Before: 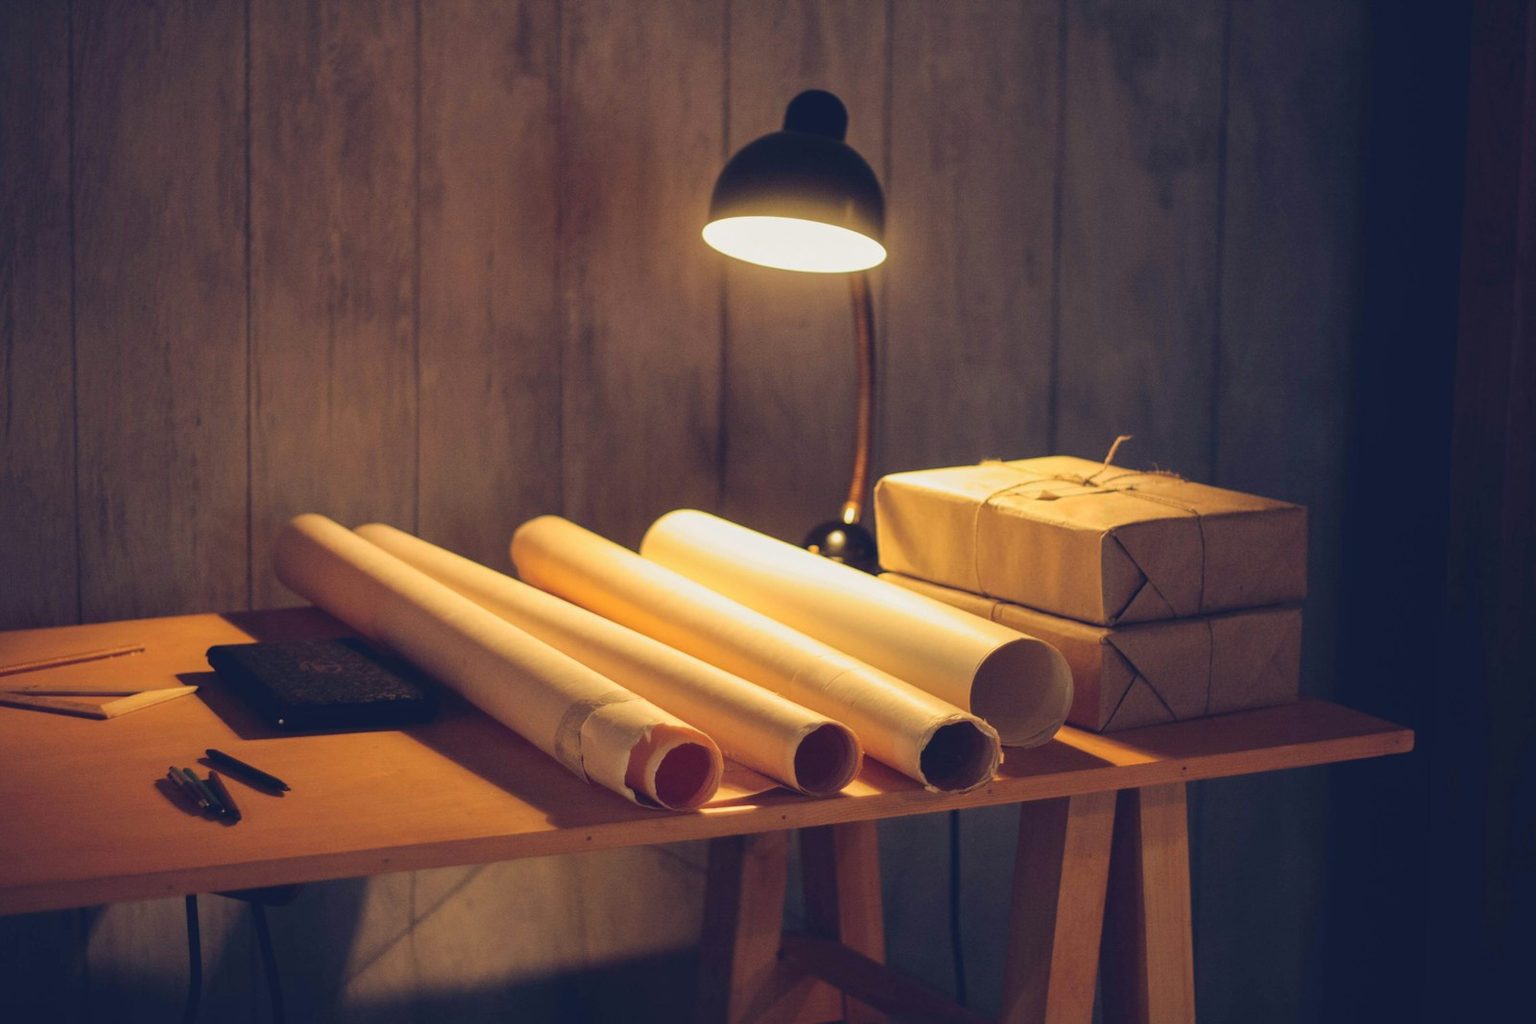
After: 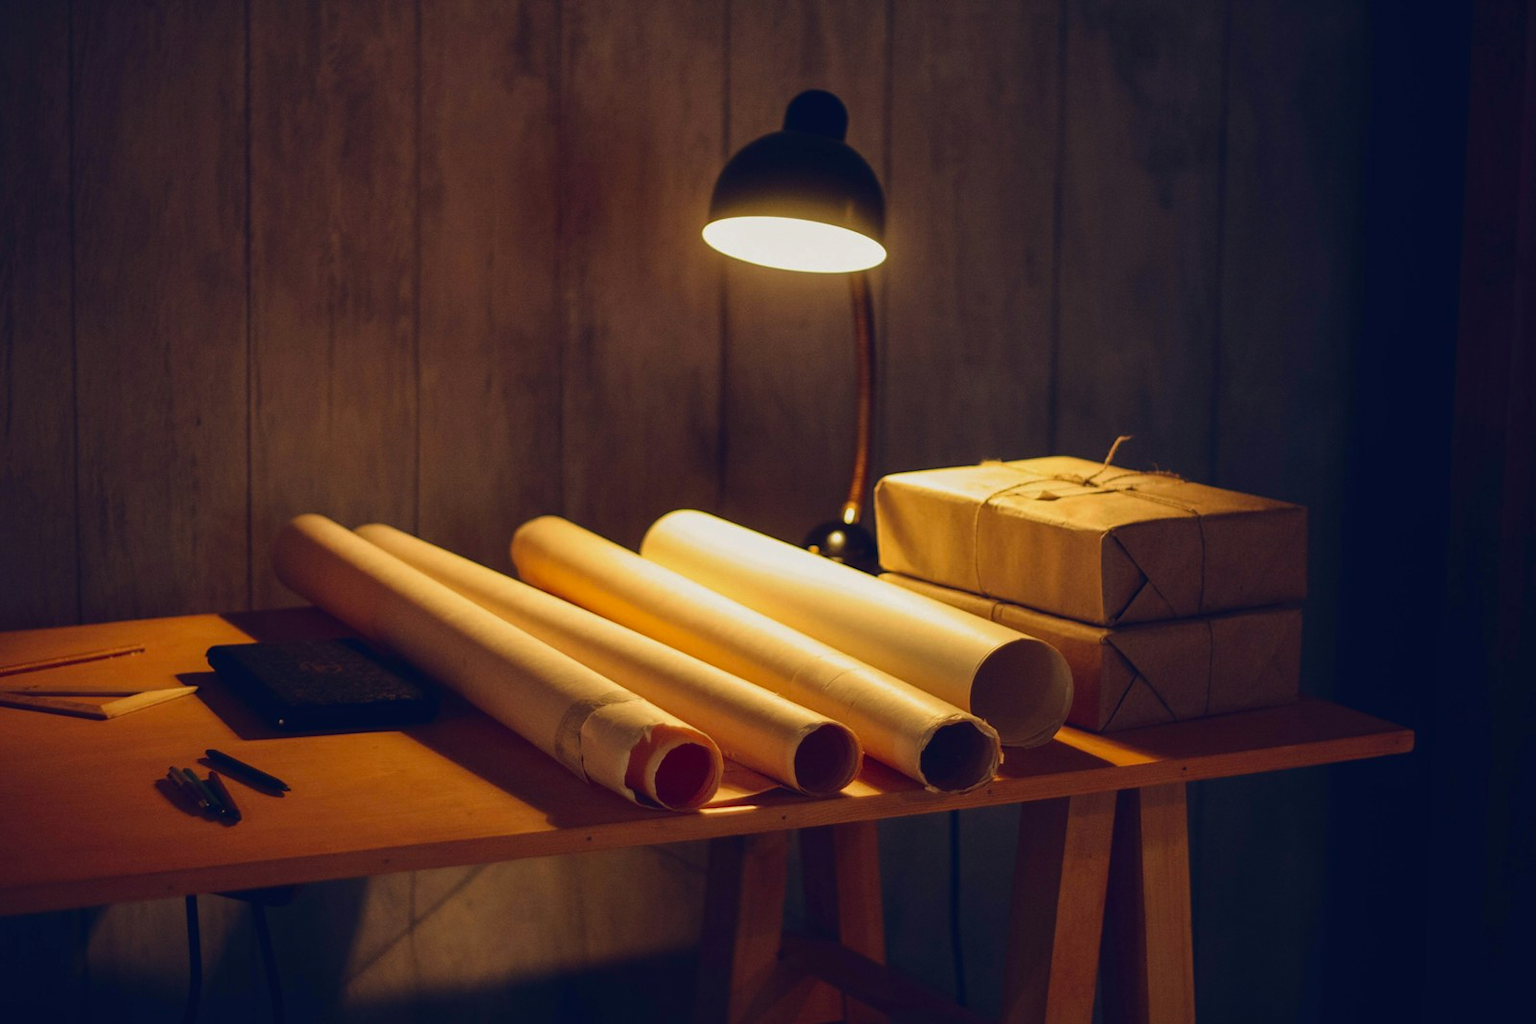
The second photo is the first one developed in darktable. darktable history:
contrast brightness saturation: brightness -0.213, saturation 0.08
